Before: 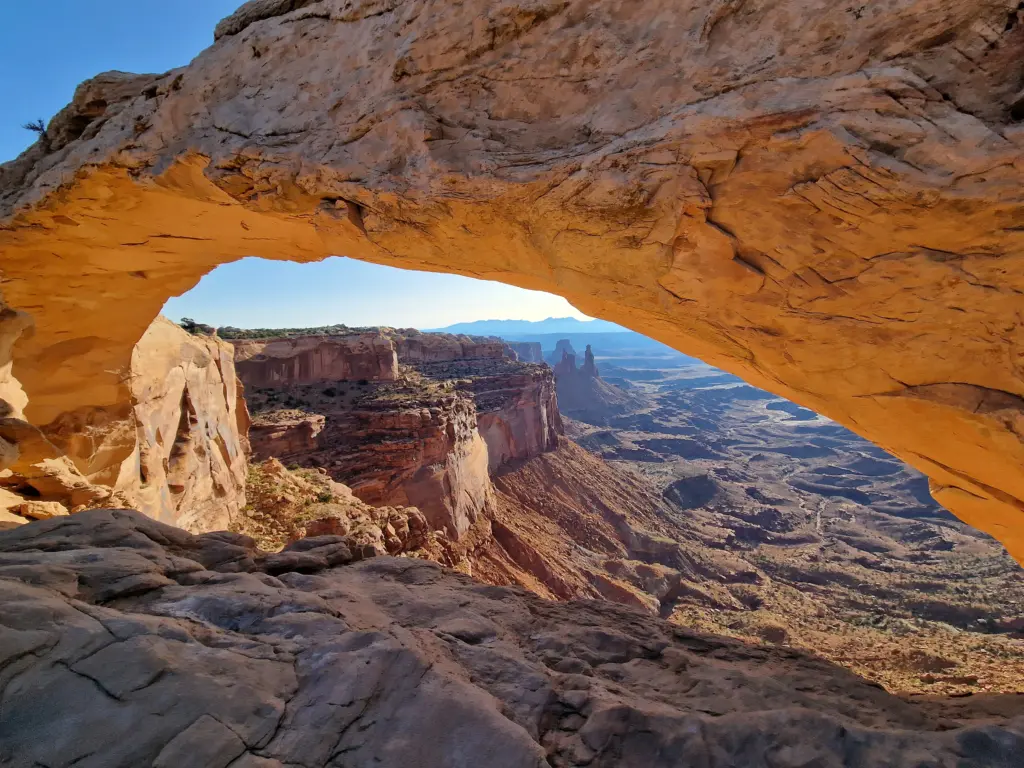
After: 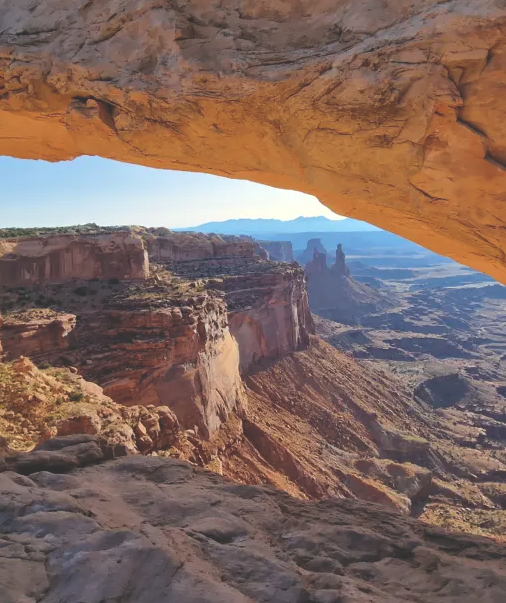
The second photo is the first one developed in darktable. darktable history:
exposure: black level correction -0.028, compensate highlight preservation false
crop and rotate: angle 0.02°, left 24.353%, top 13.219%, right 26.156%, bottom 8.224%
